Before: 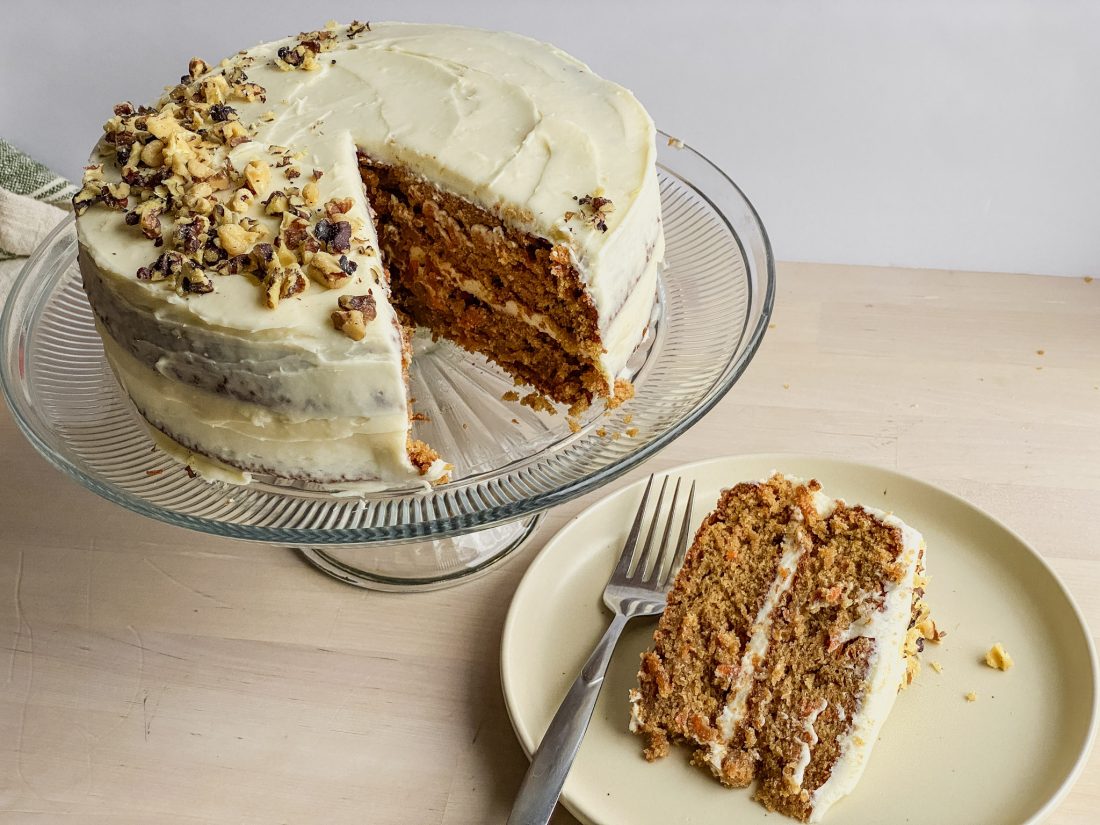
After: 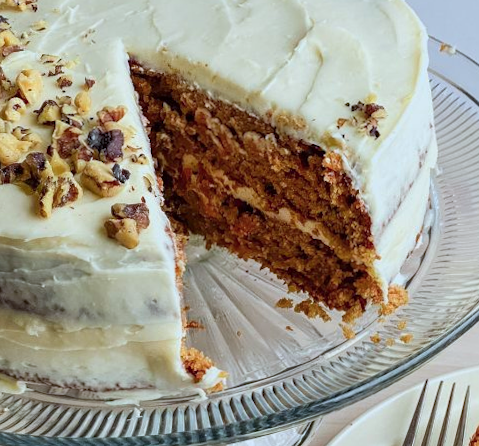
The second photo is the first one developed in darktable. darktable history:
exposure: compensate highlight preservation false
crop: left 20.248%, top 10.86%, right 35.675%, bottom 34.321%
rotate and perspective: rotation -0.45°, automatic cropping original format, crop left 0.008, crop right 0.992, crop top 0.012, crop bottom 0.988
color calibration: output R [0.972, 0.068, -0.094, 0], output G [-0.178, 1.216, -0.086, 0], output B [0.095, -0.136, 0.98, 0], illuminant custom, x 0.371, y 0.381, temperature 4283.16 K
